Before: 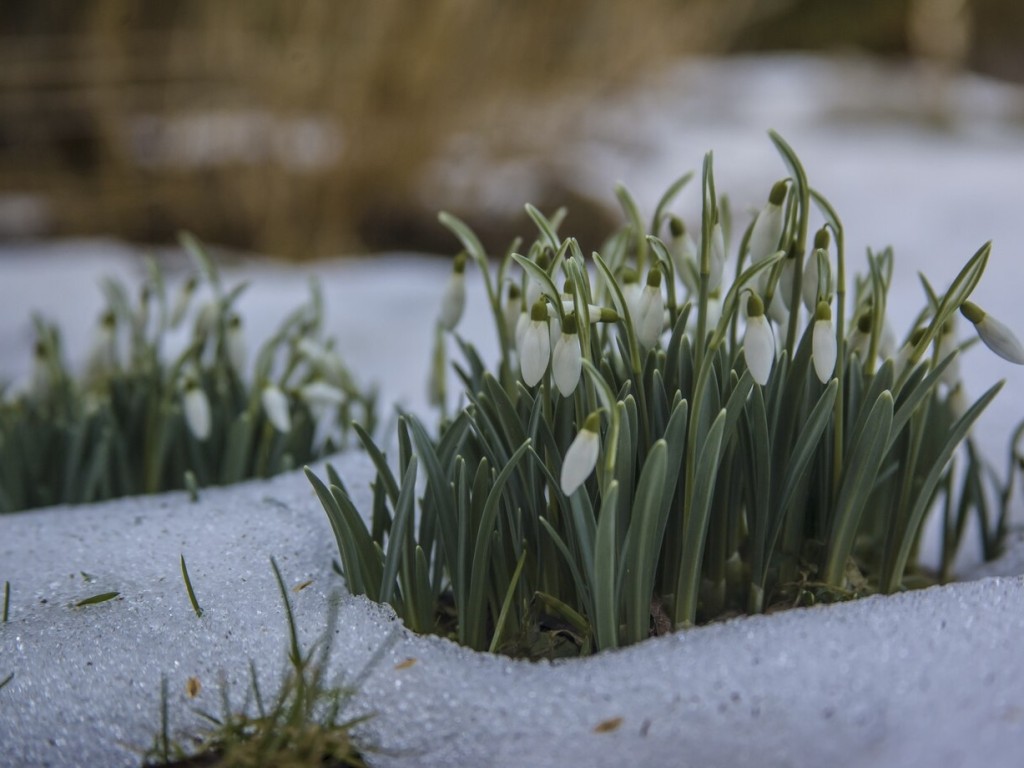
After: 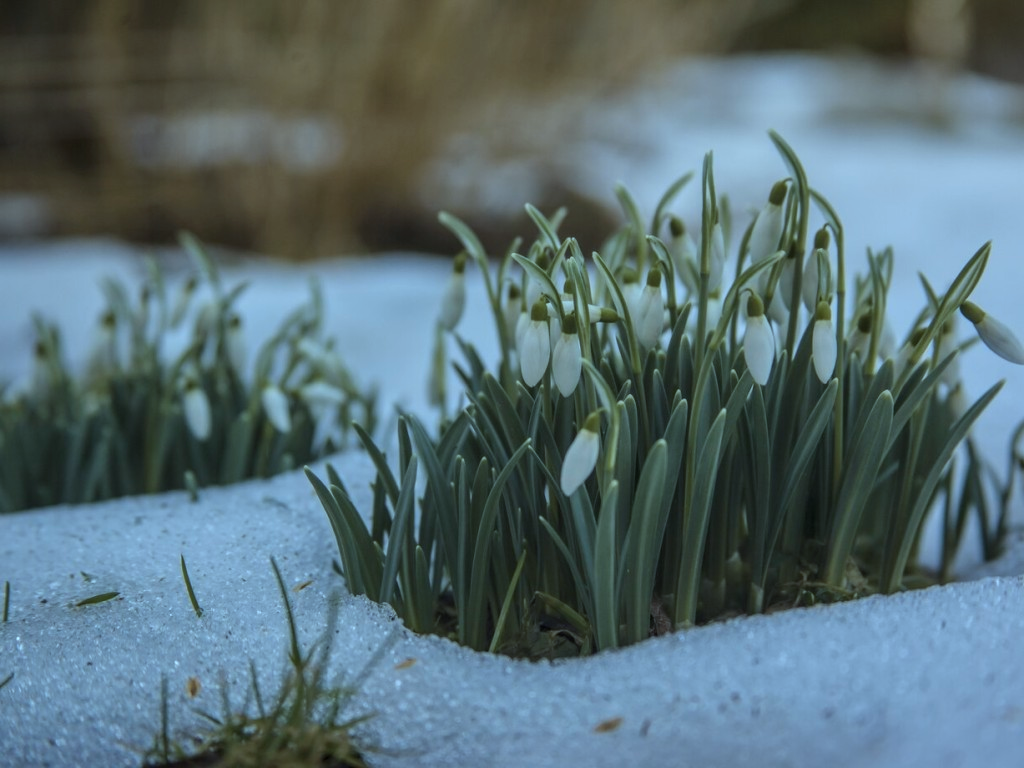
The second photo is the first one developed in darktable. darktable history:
color correction: highlights a* -12.14, highlights b* -14.98
